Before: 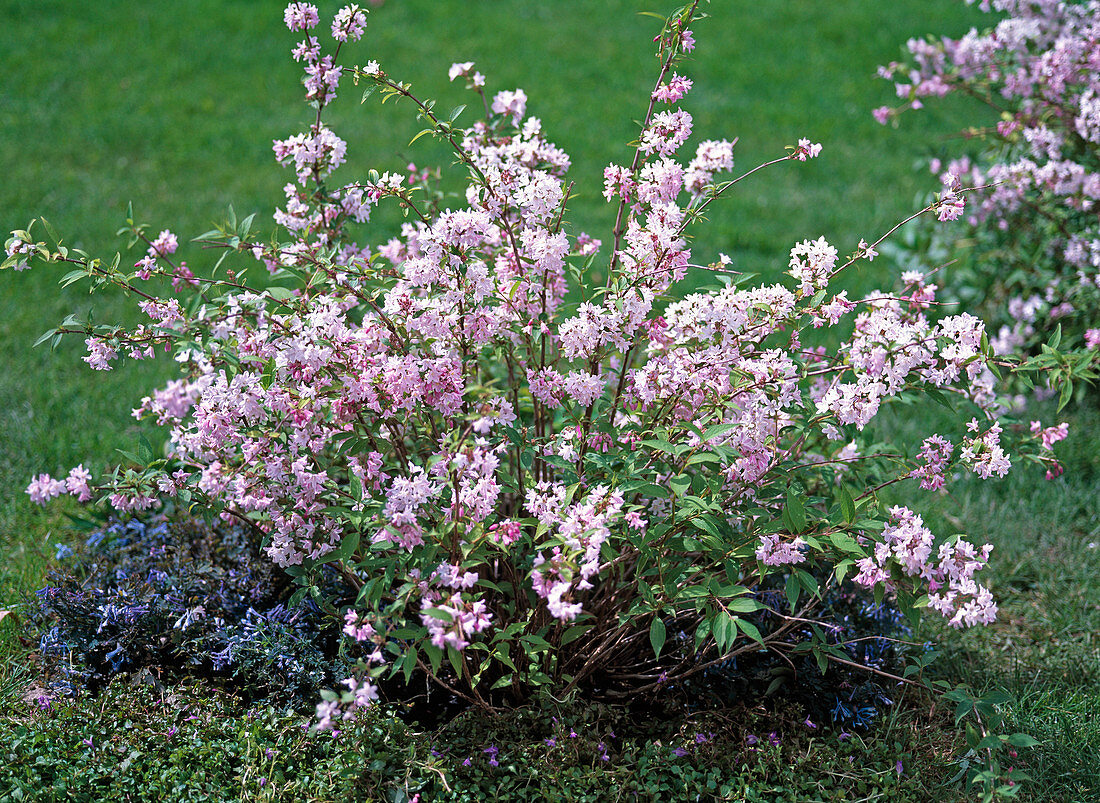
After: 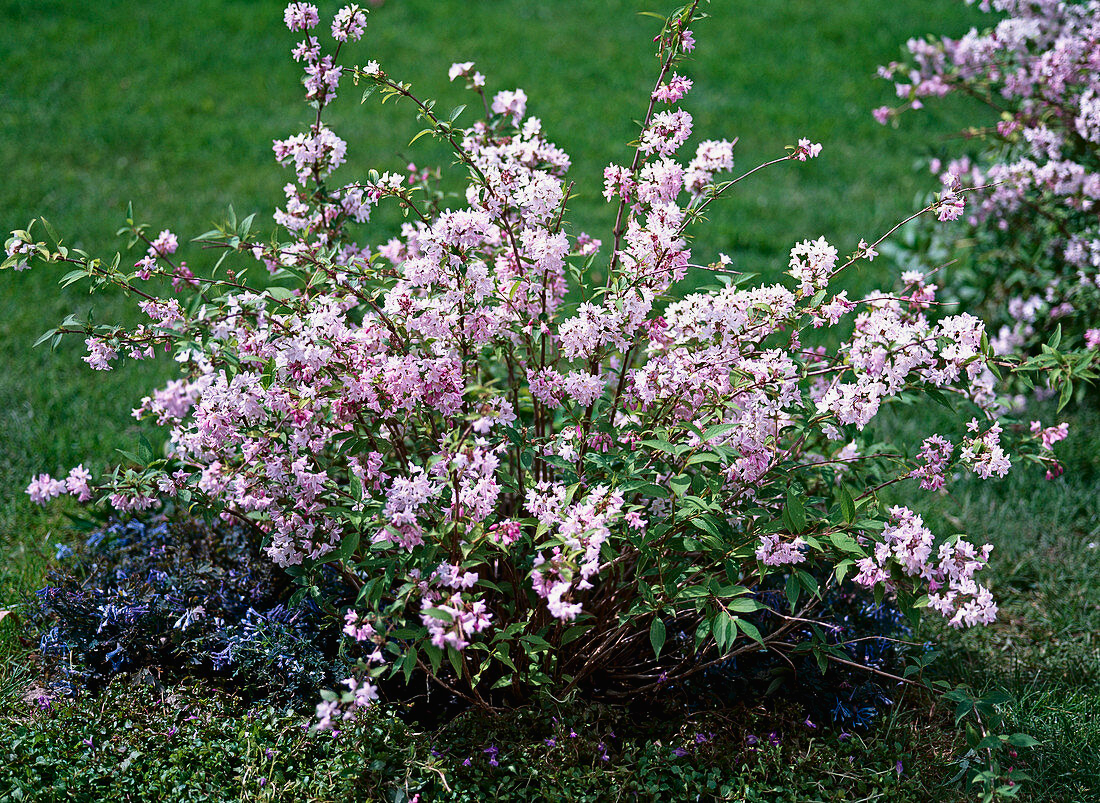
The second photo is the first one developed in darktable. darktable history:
tone curve: curves: ch0 [(0.016, 0.011) (0.21, 0.113) (0.515, 0.476) (0.78, 0.795) (1, 0.981)], color space Lab, independent channels, preserve colors none
